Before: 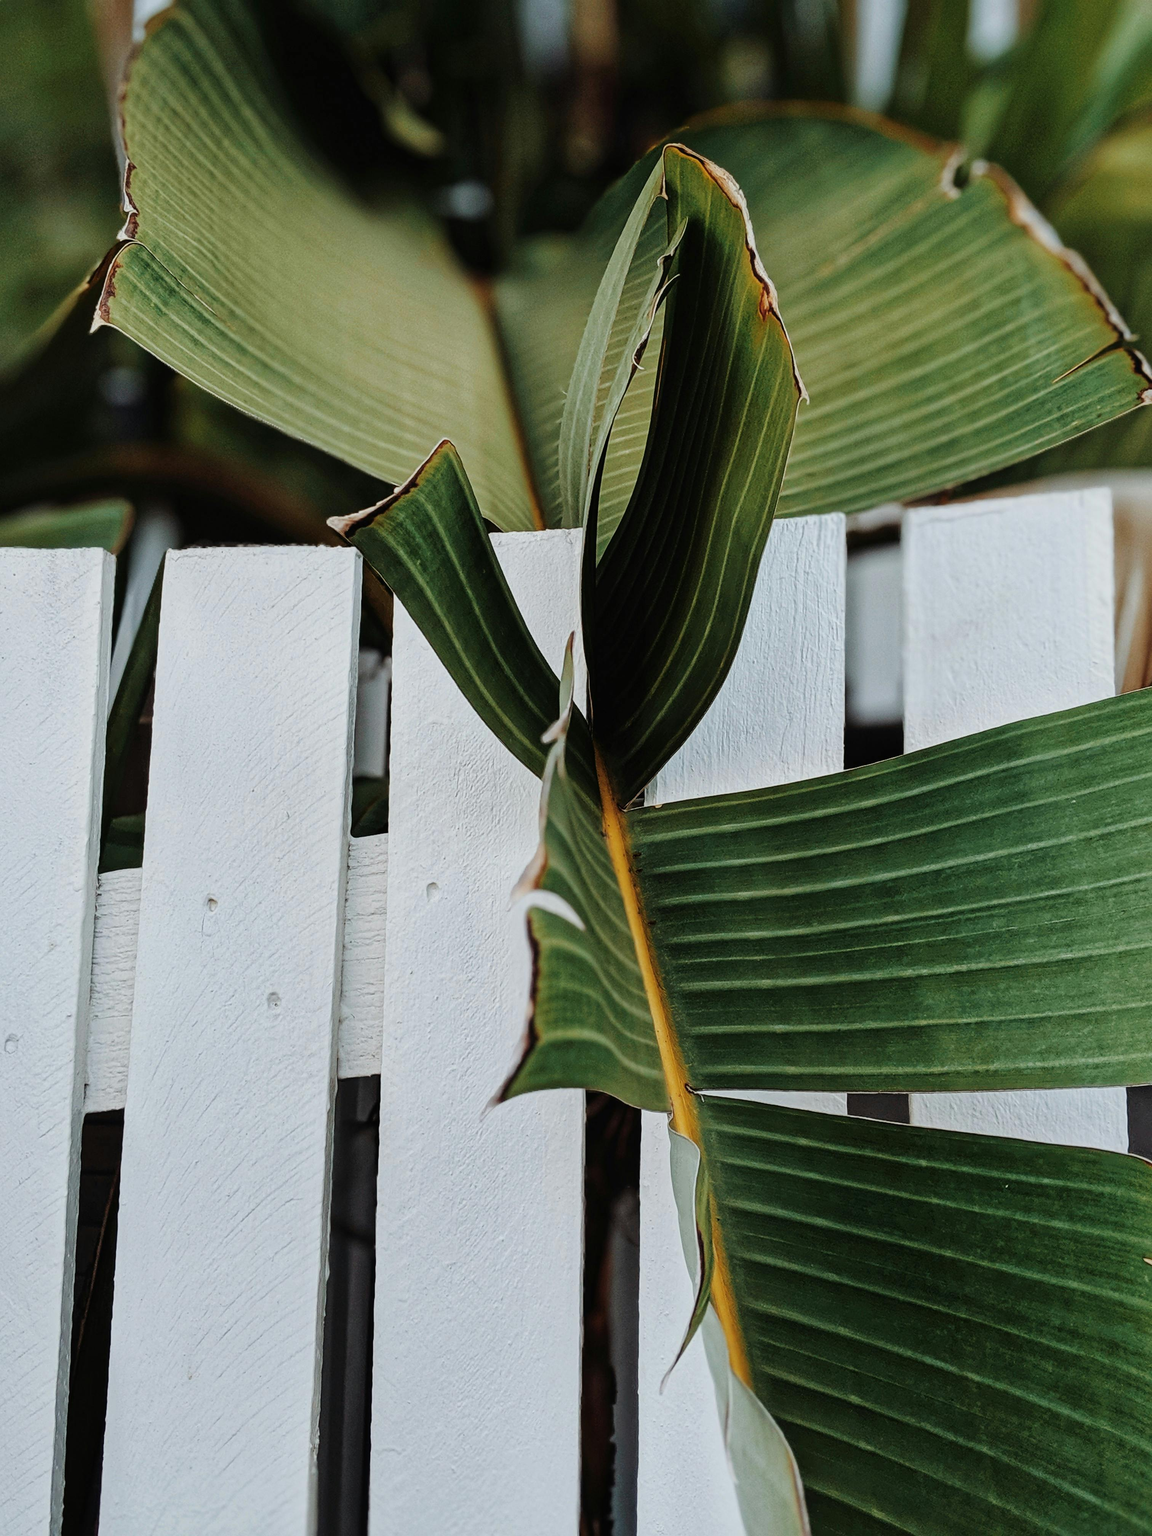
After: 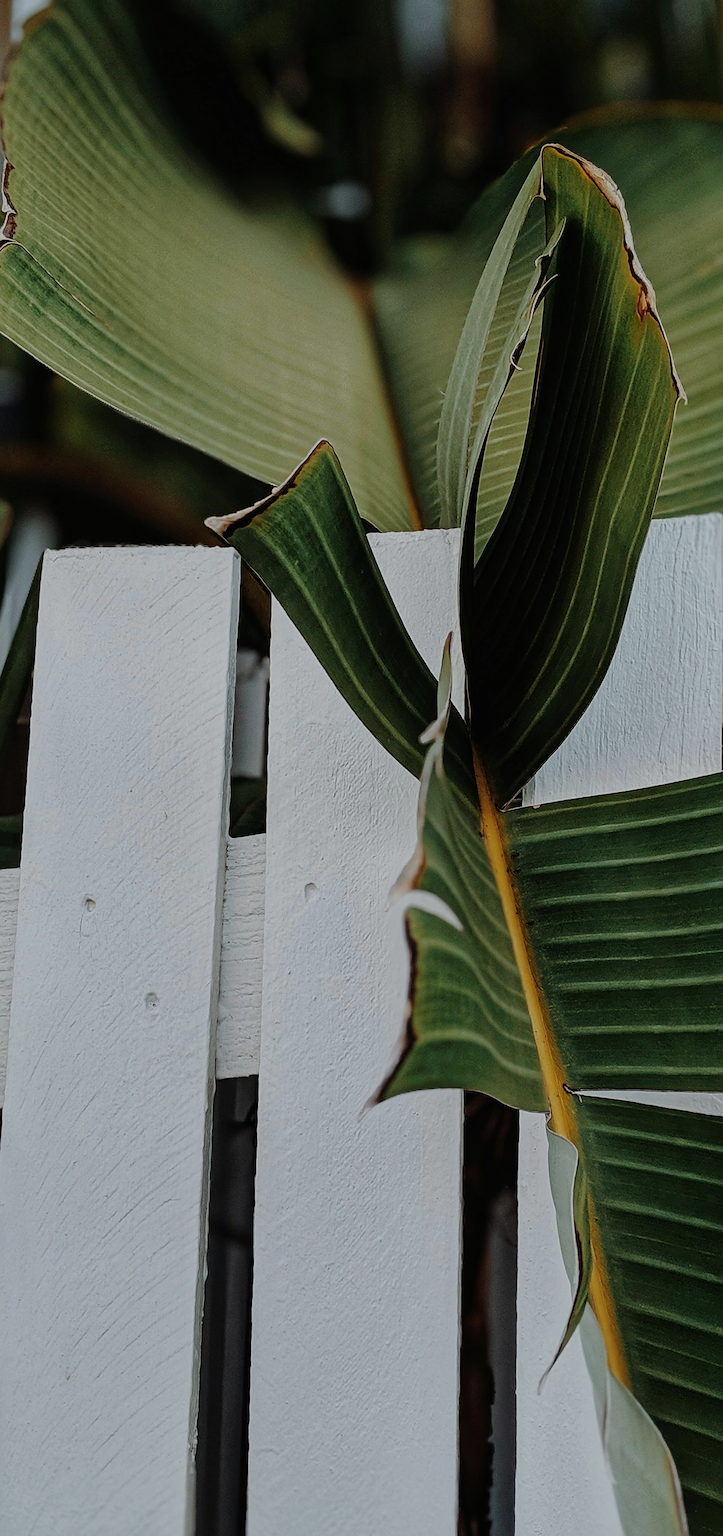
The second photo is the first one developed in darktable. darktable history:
sharpen: on, module defaults
exposure: exposure -0.582 EV, compensate highlight preservation false
crop: left 10.644%, right 26.528%
